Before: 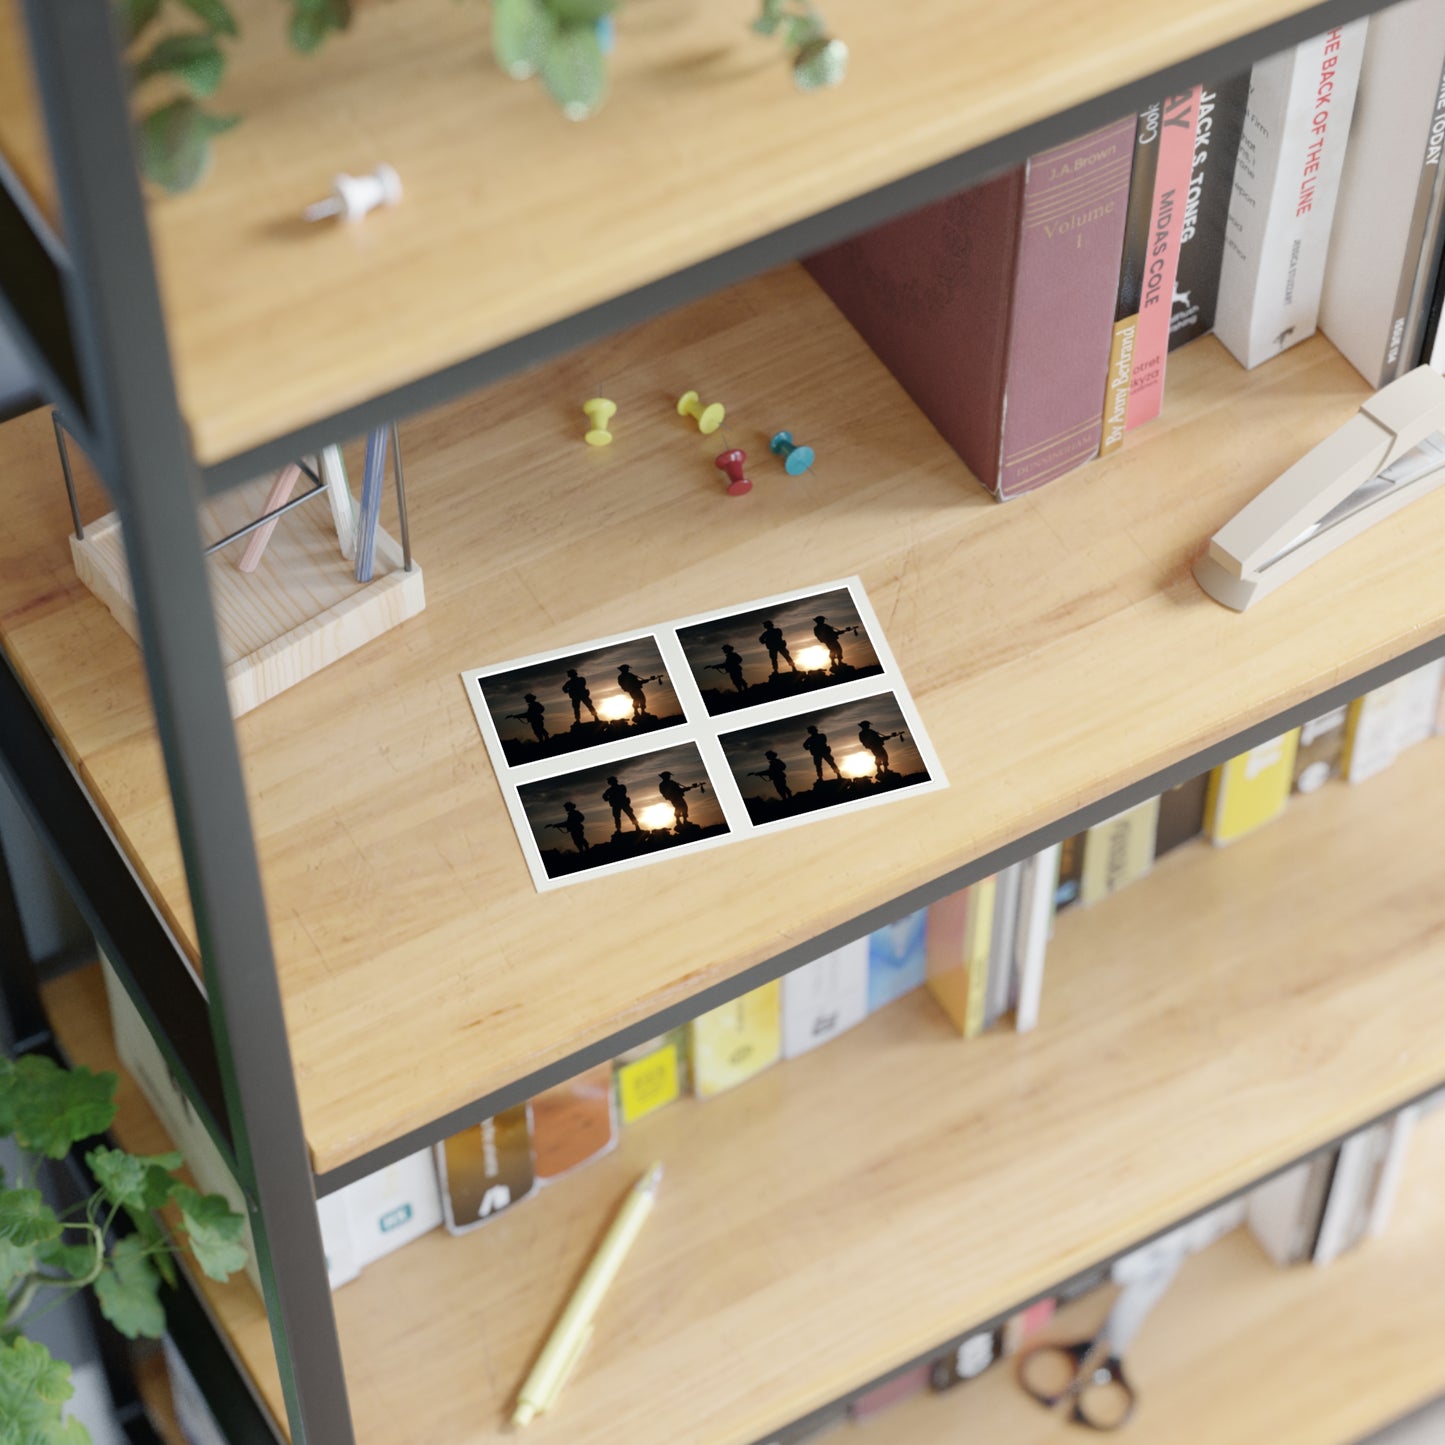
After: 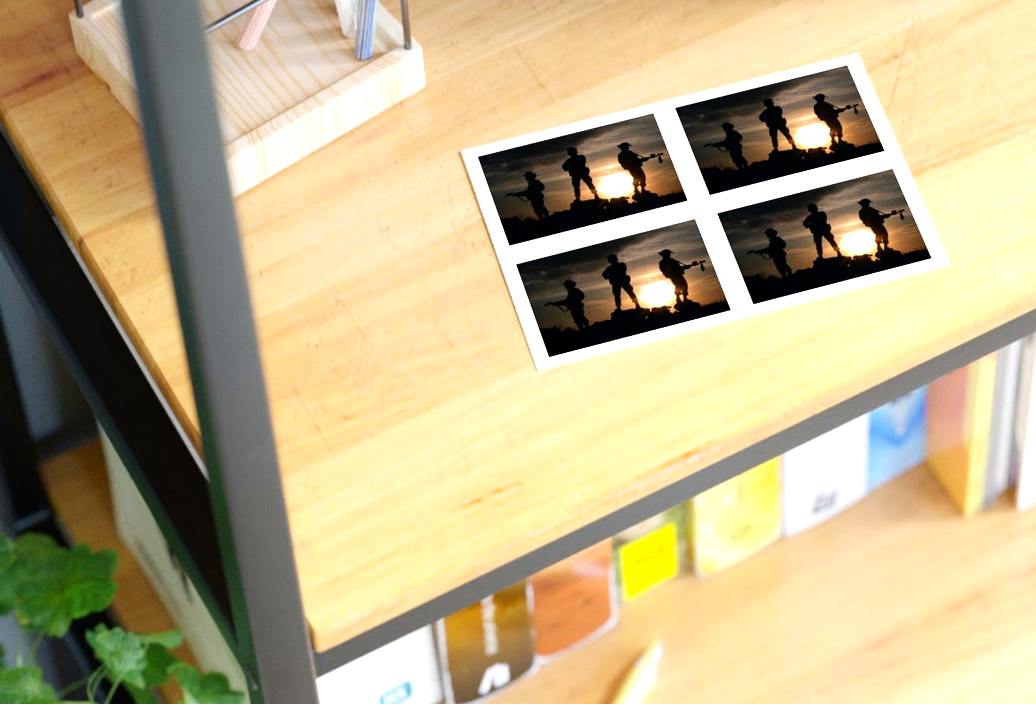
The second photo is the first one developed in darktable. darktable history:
tone equalizer: -8 EV -0.721 EV, -7 EV -0.704 EV, -6 EV -0.609 EV, -5 EV -0.378 EV, -3 EV 0.377 EV, -2 EV 0.6 EV, -1 EV 0.69 EV, +0 EV 0.749 EV
contrast brightness saturation: contrast 0.092, saturation 0.272
crop: top 36.153%, right 28.274%, bottom 15.06%
